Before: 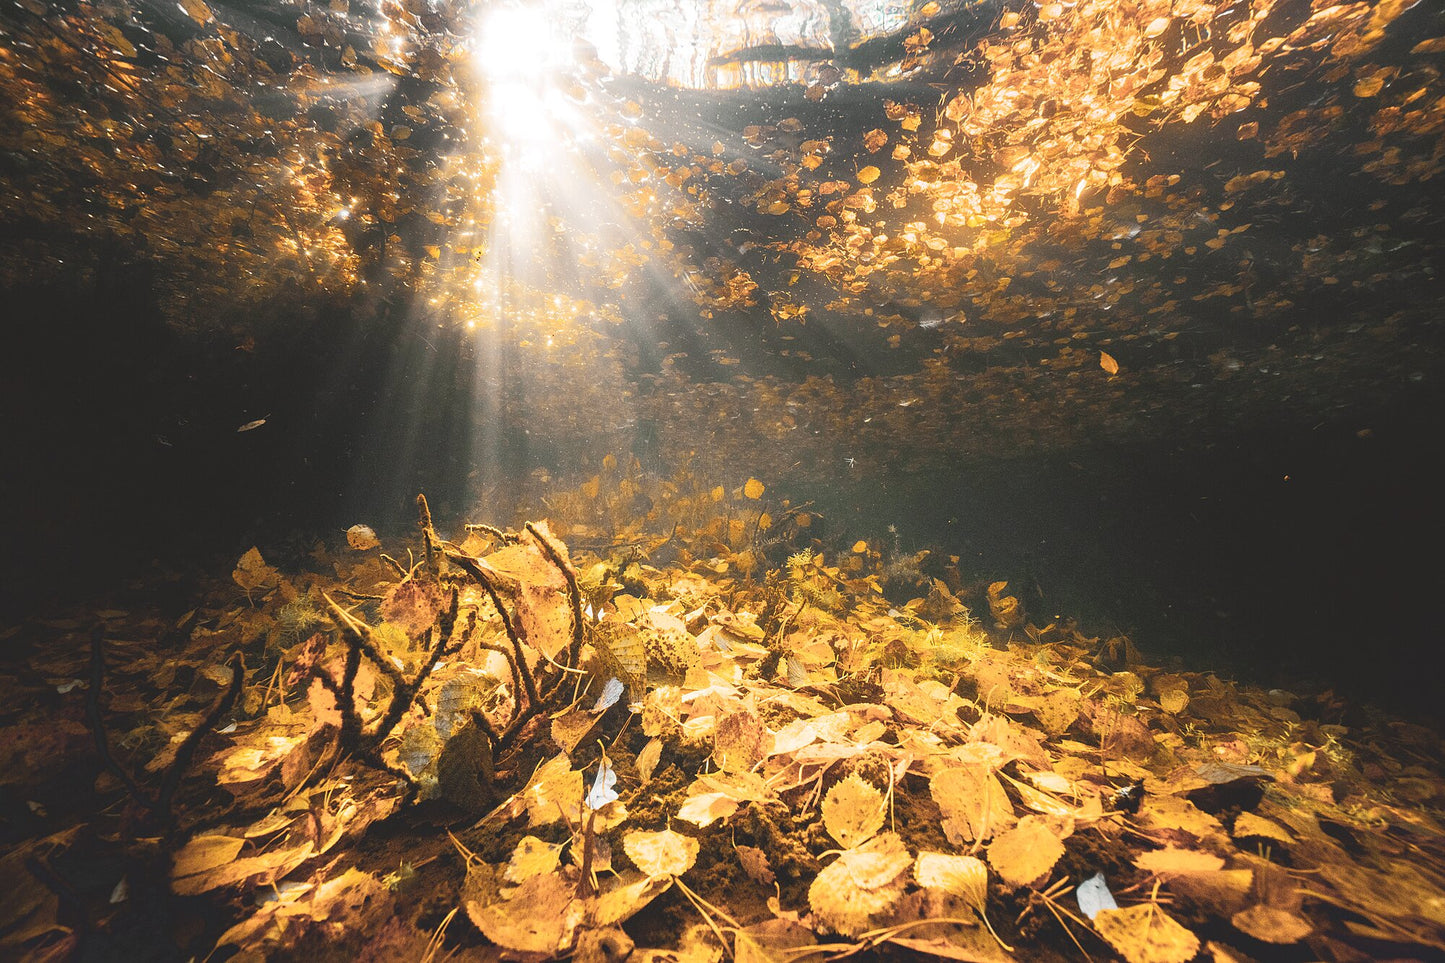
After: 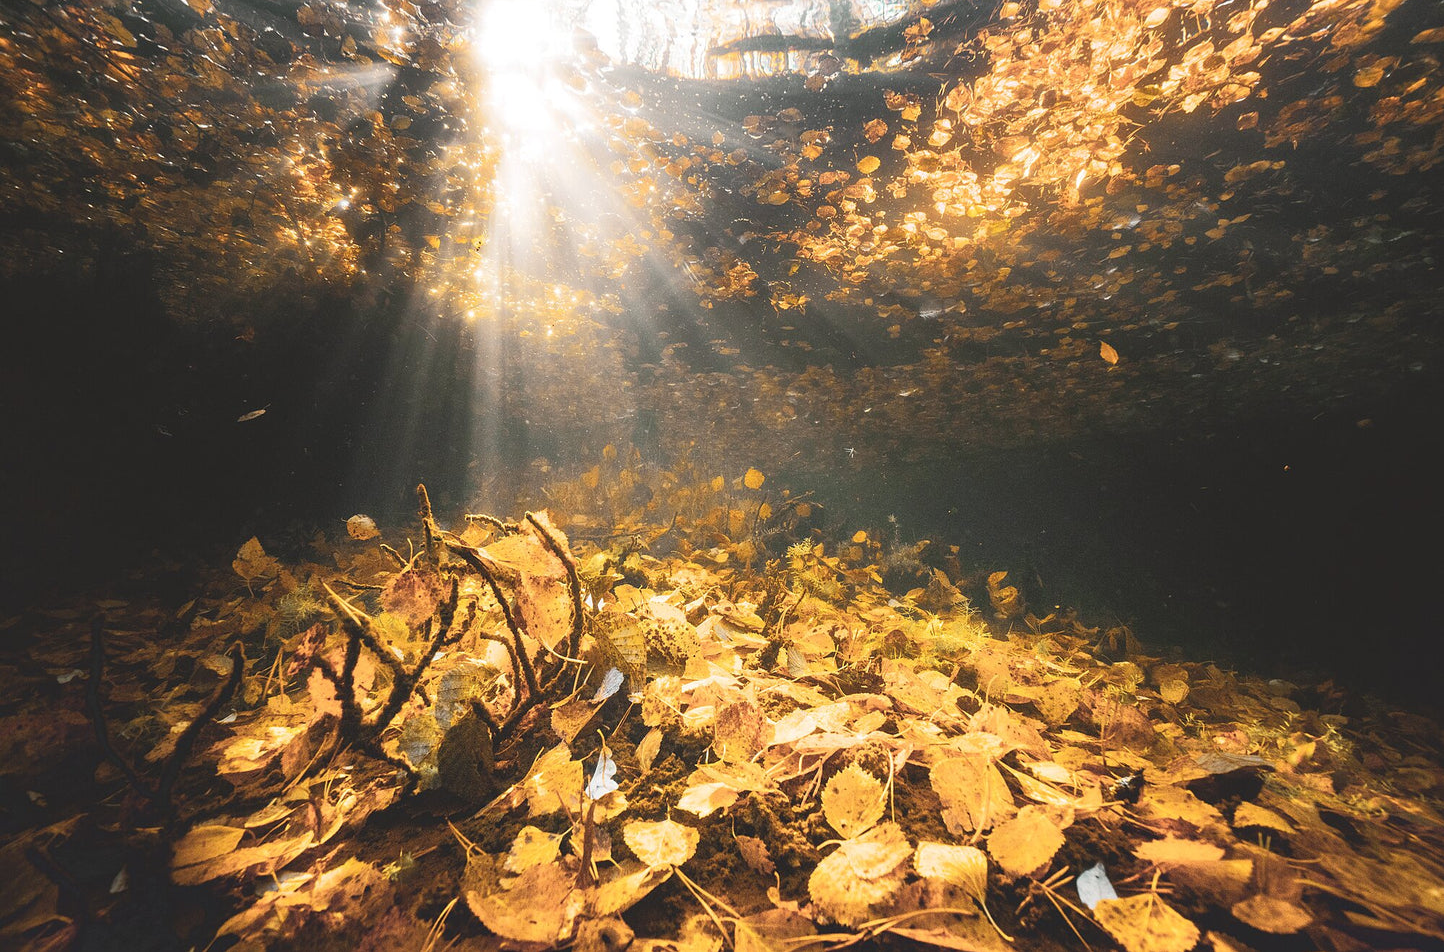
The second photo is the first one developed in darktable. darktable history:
crop: top 1.049%, right 0.001%
